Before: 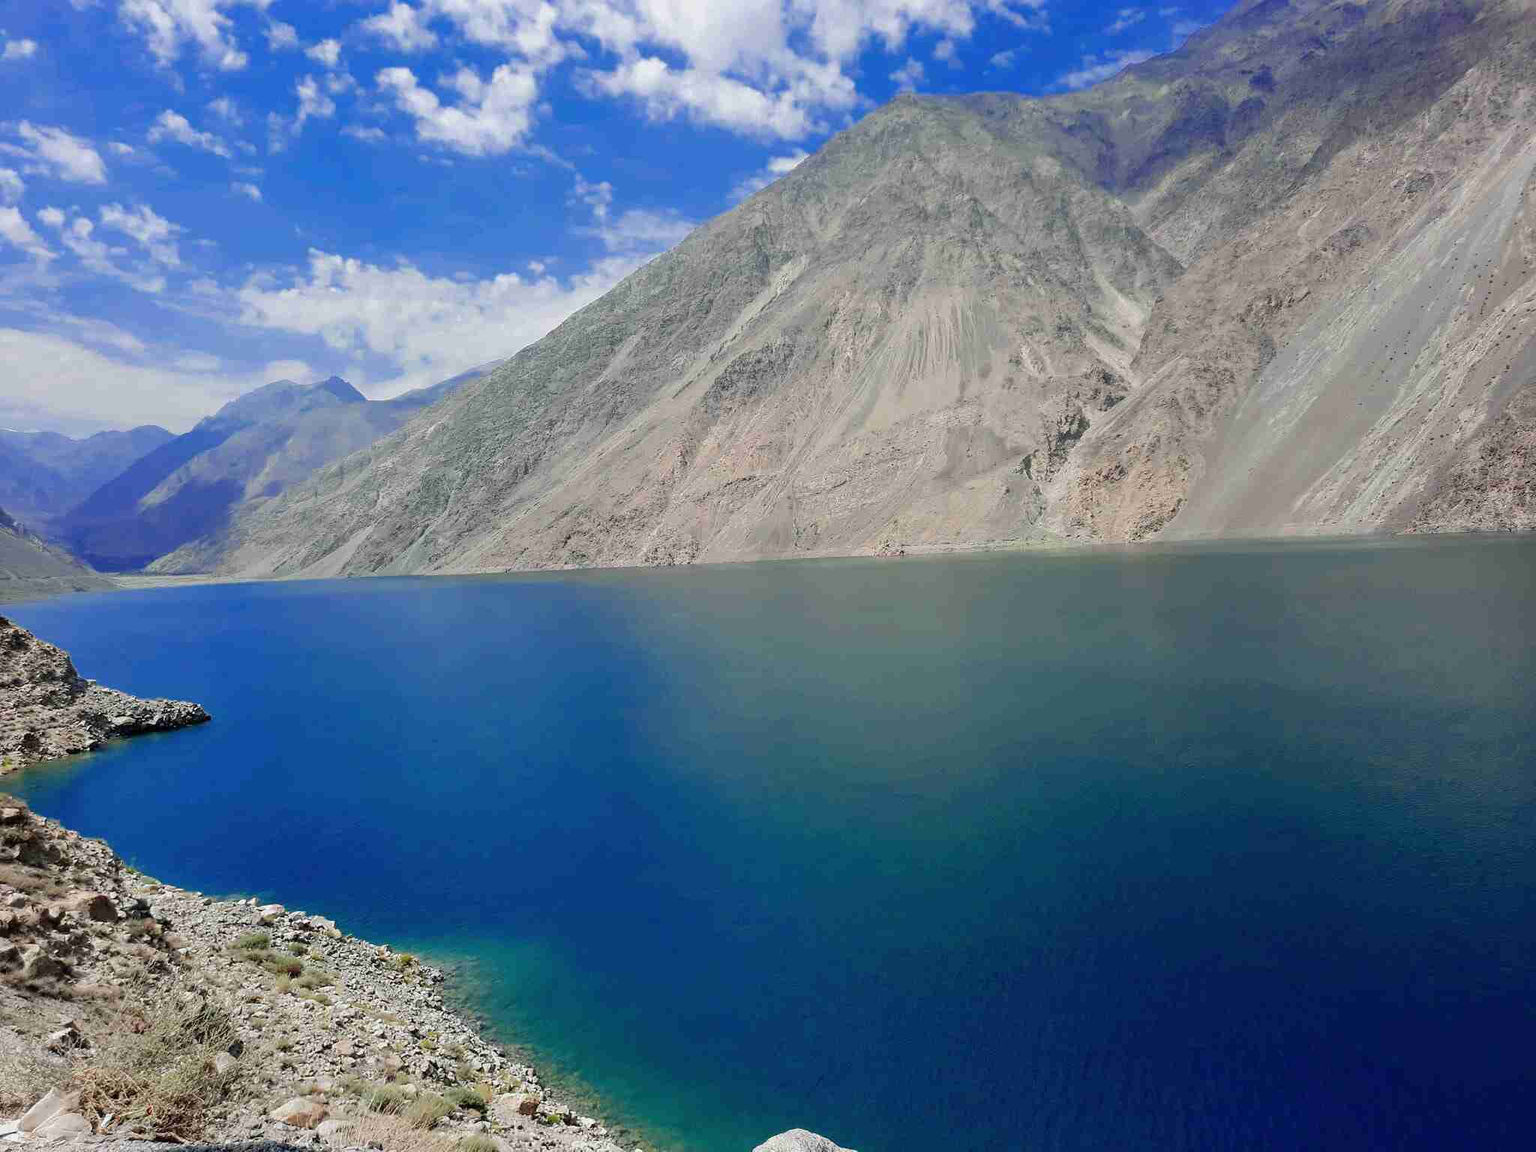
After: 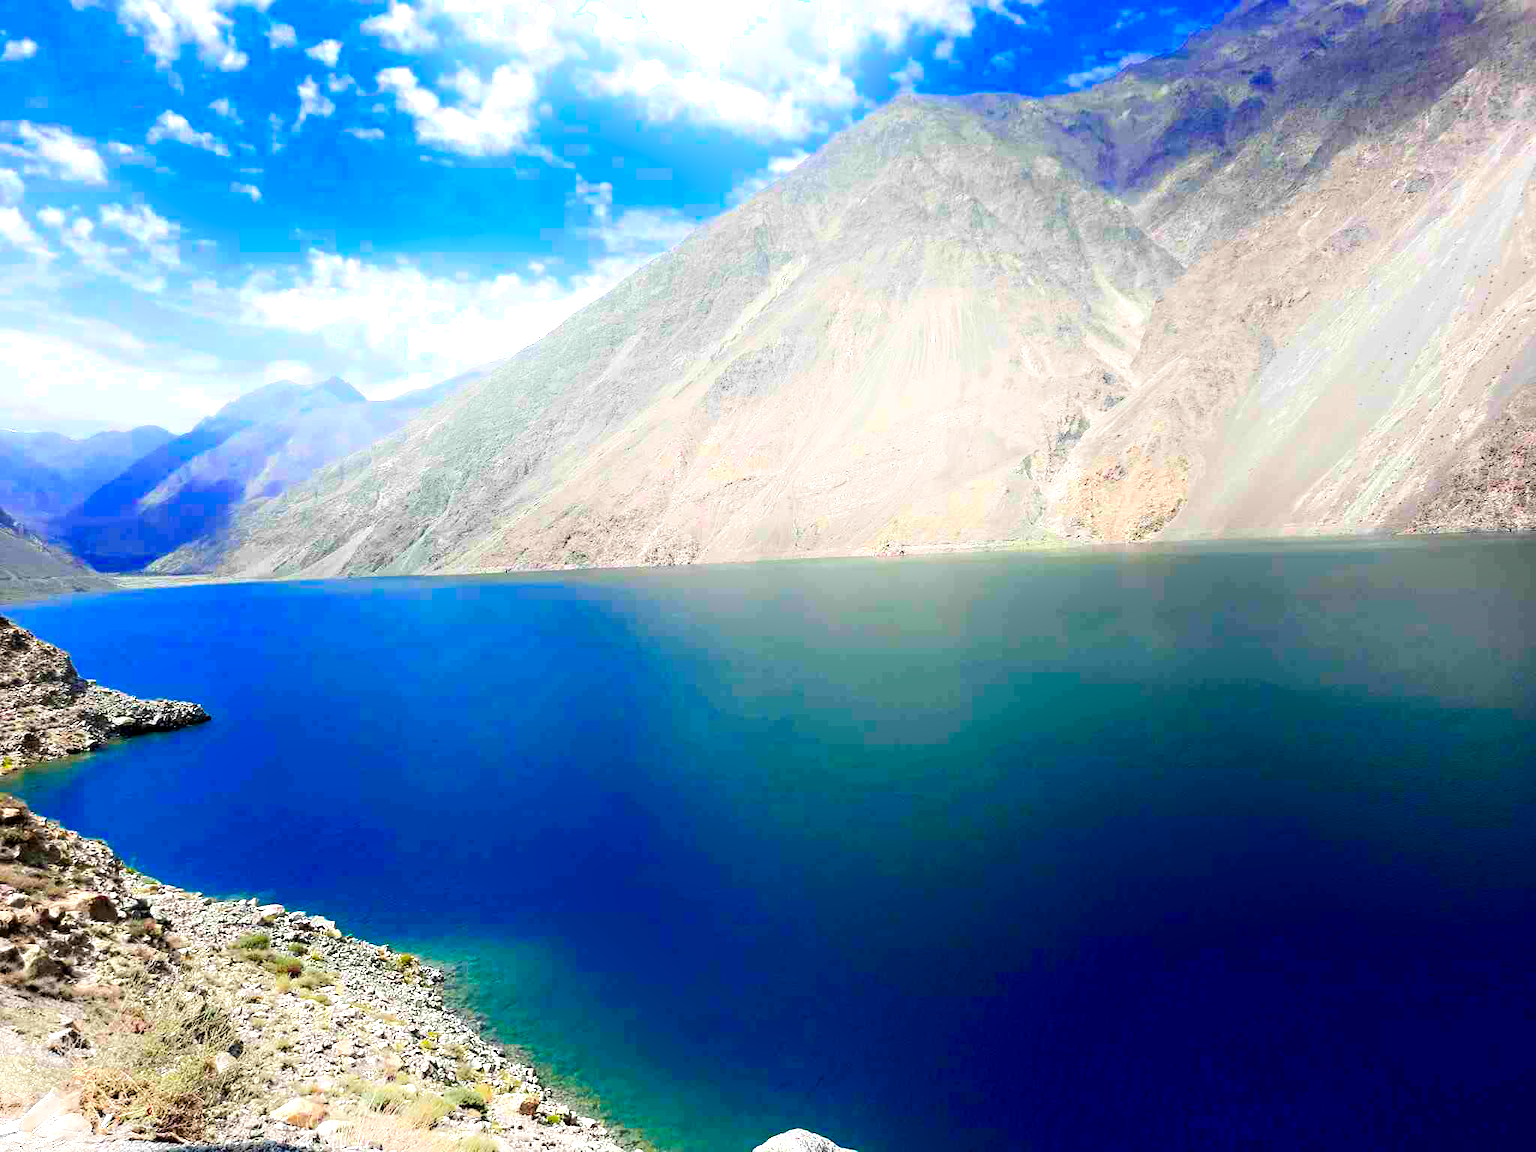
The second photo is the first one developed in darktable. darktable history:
exposure: black level correction 0.004, exposure 0.015 EV, compensate exposure bias true, compensate highlight preservation false
color balance rgb: global offset › hue 171.89°, linear chroma grading › shadows 9.785%, linear chroma grading › highlights 9.585%, linear chroma grading › global chroma 14.751%, linear chroma grading › mid-tones 14.954%, perceptual saturation grading › global saturation 14.78%, perceptual brilliance grading › global brilliance 12.191%, perceptual brilliance grading › highlights 15.3%, global vibrance 10.02%
shadows and highlights: shadows -89.87, highlights 89.8, soften with gaussian
